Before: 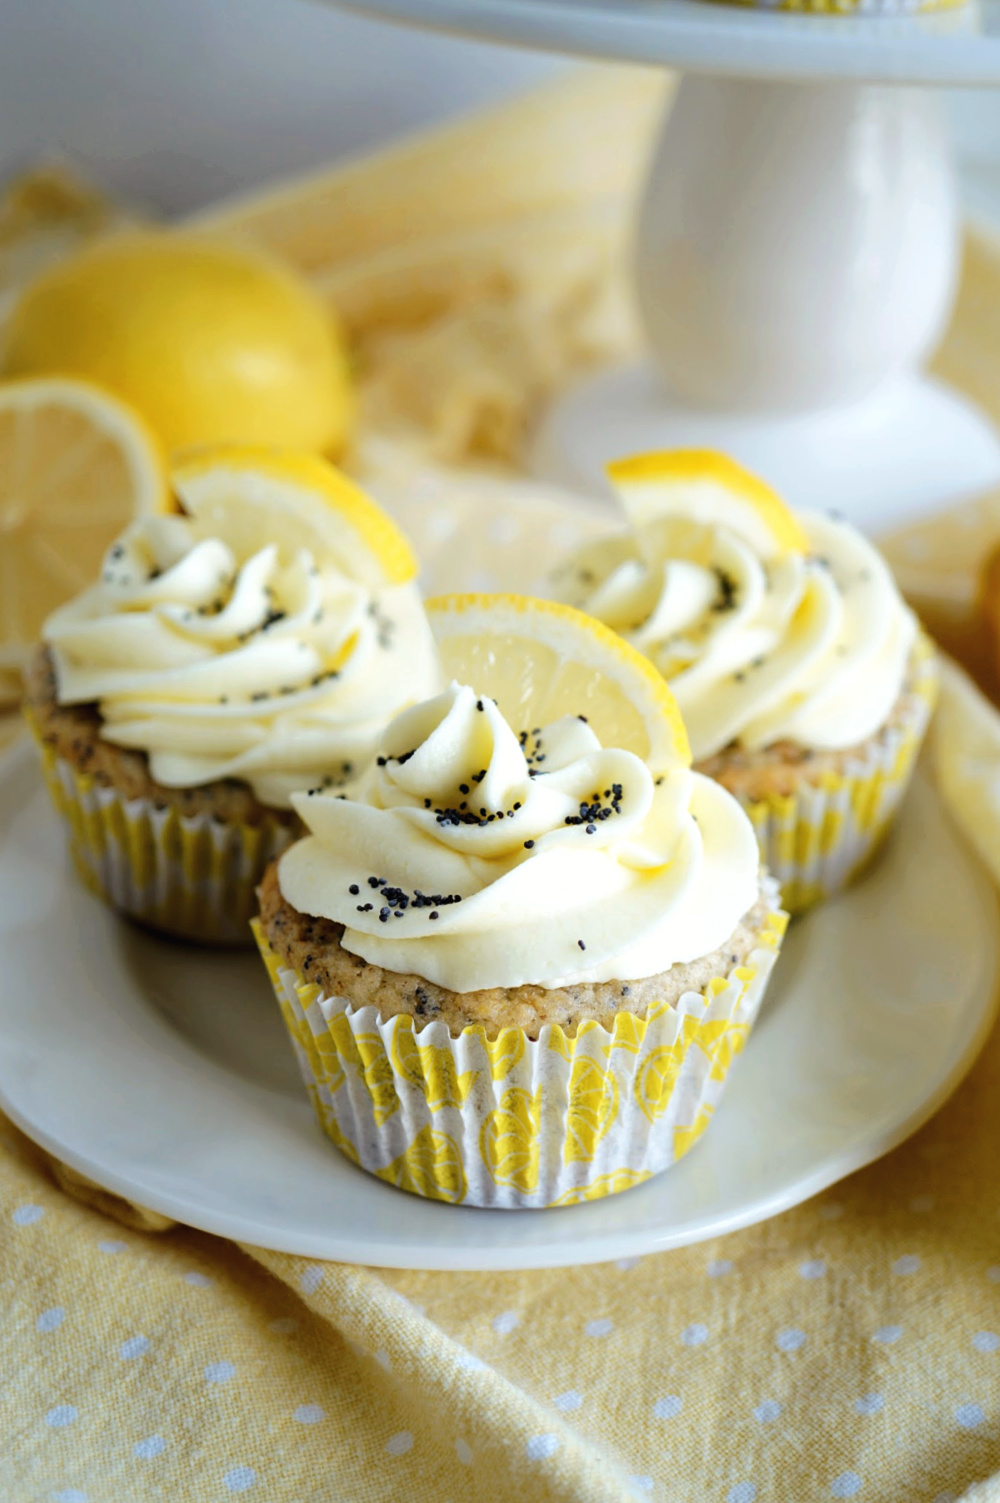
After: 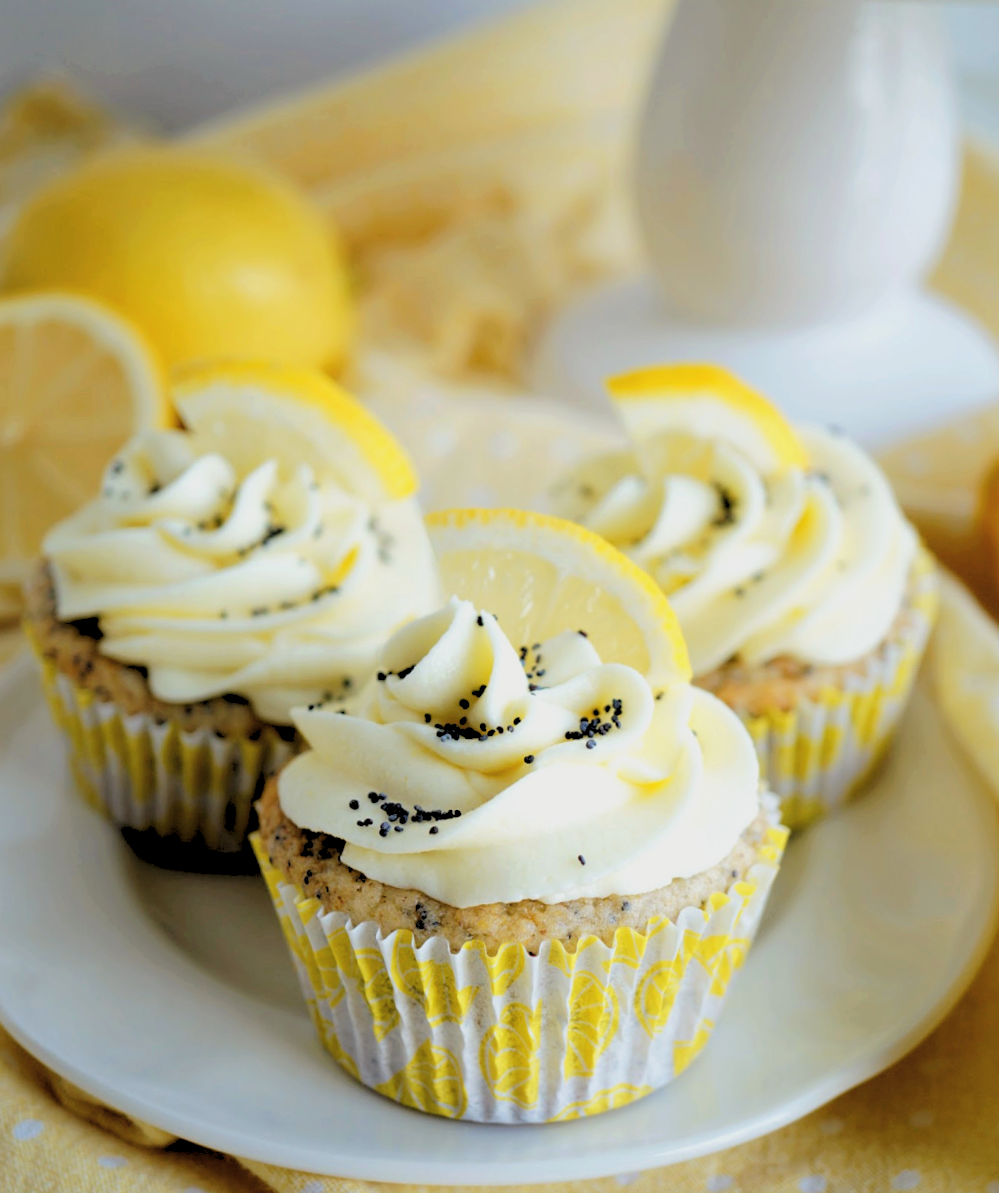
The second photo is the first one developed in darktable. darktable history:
crop and rotate: top 5.667%, bottom 14.937%
rgb levels: preserve colors sum RGB, levels [[0.038, 0.433, 0.934], [0, 0.5, 1], [0, 0.5, 1]]
